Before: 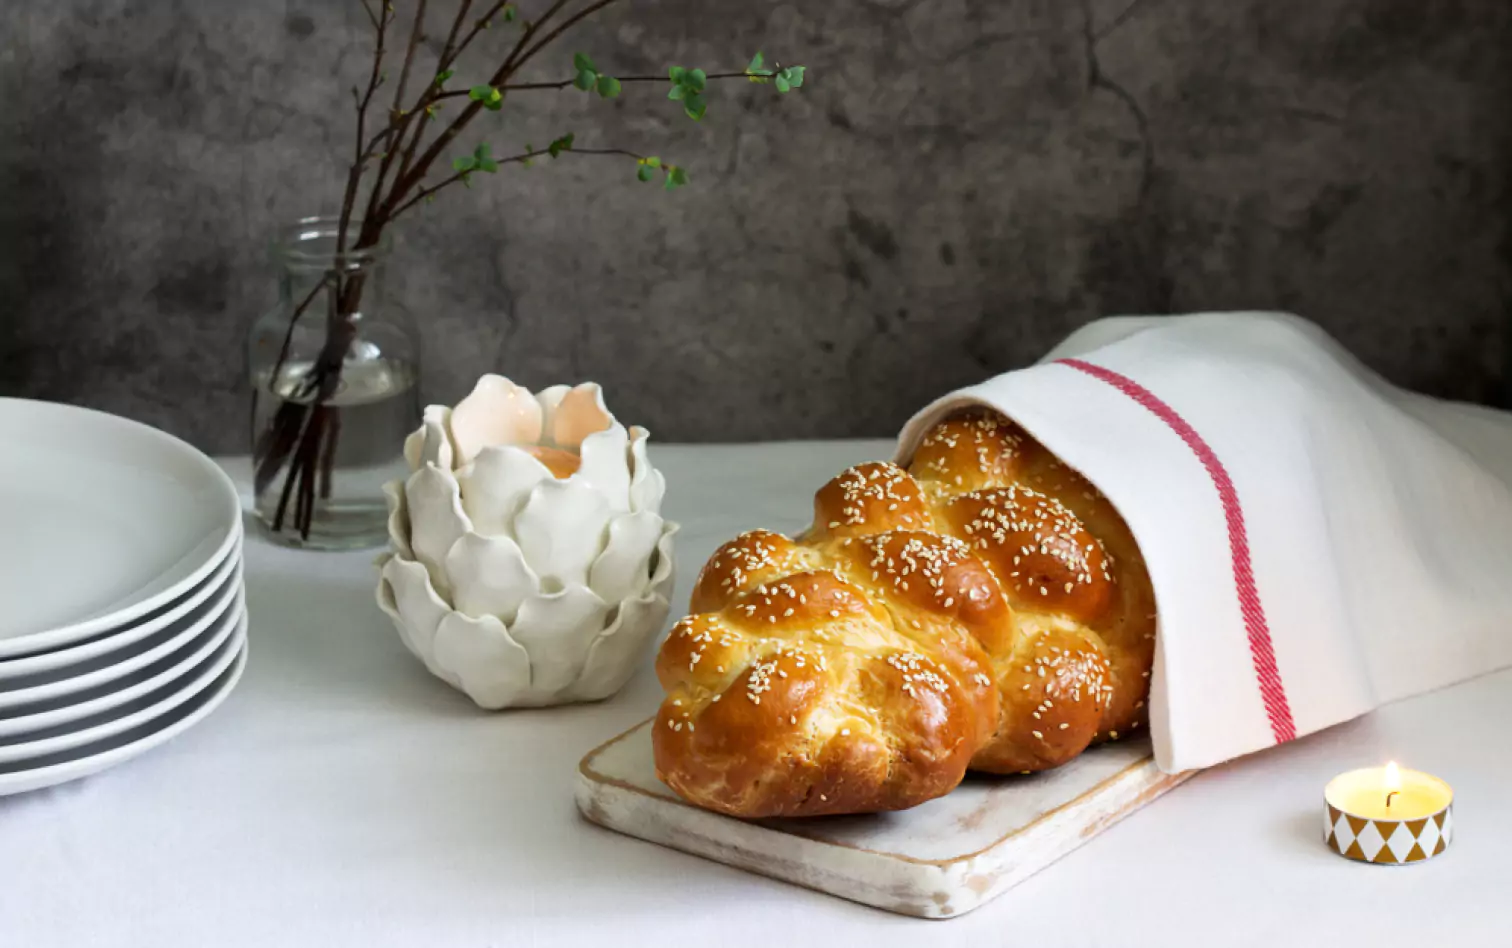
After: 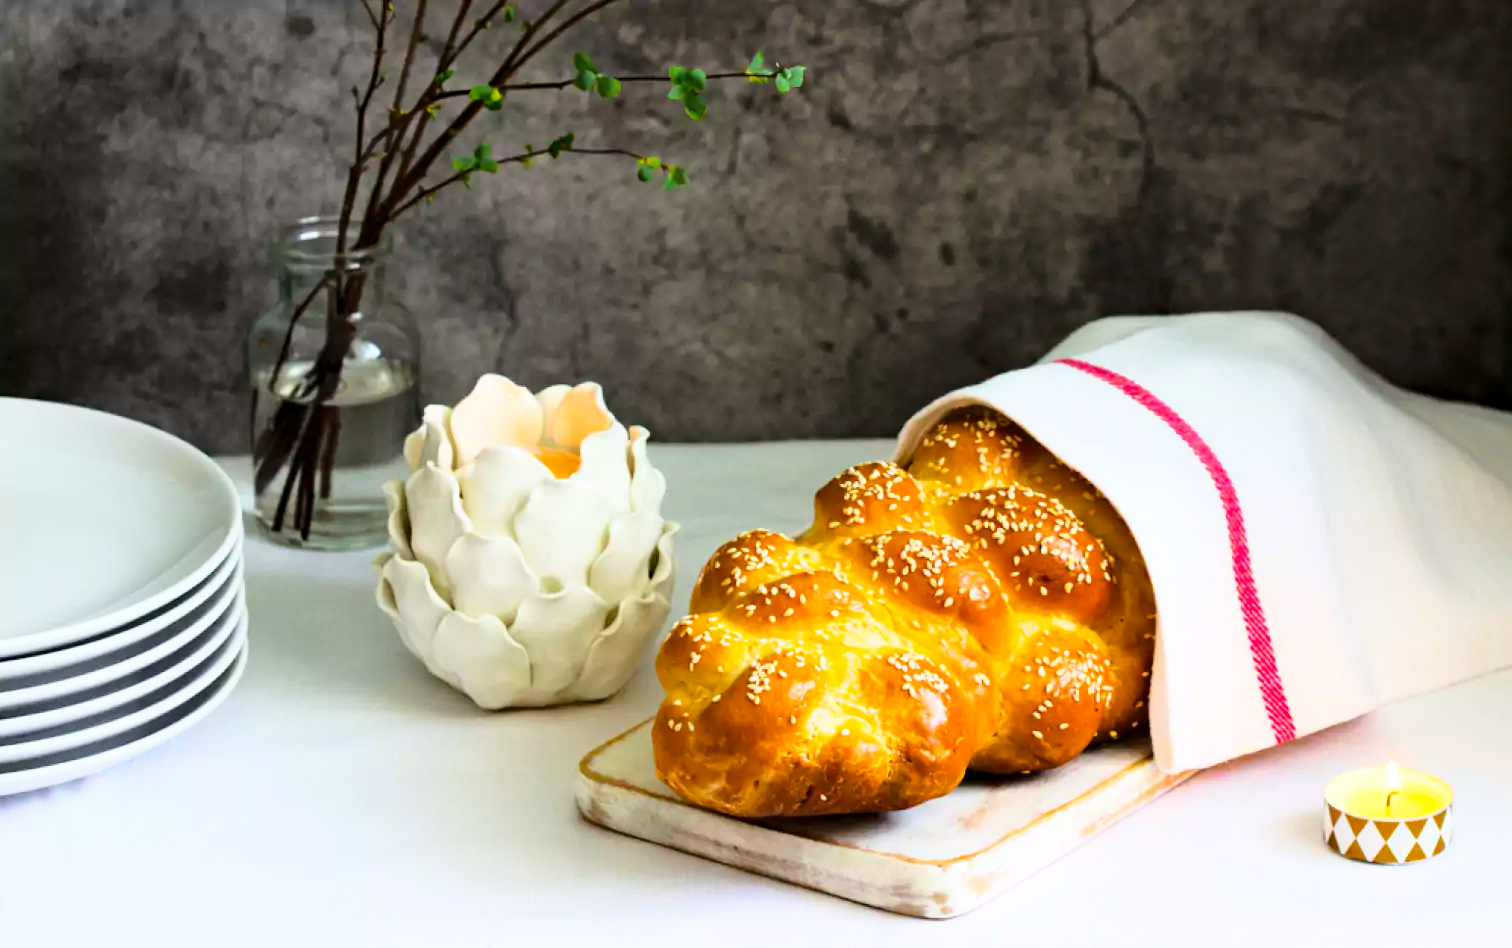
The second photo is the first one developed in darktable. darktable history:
color balance rgb: perceptual saturation grading › global saturation 25%, global vibrance 20%
base curve: curves: ch0 [(0, 0) (0.028, 0.03) (0.121, 0.232) (0.46, 0.748) (0.859, 0.968) (1, 1)]
haze removal: compatibility mode true, adaptive false
